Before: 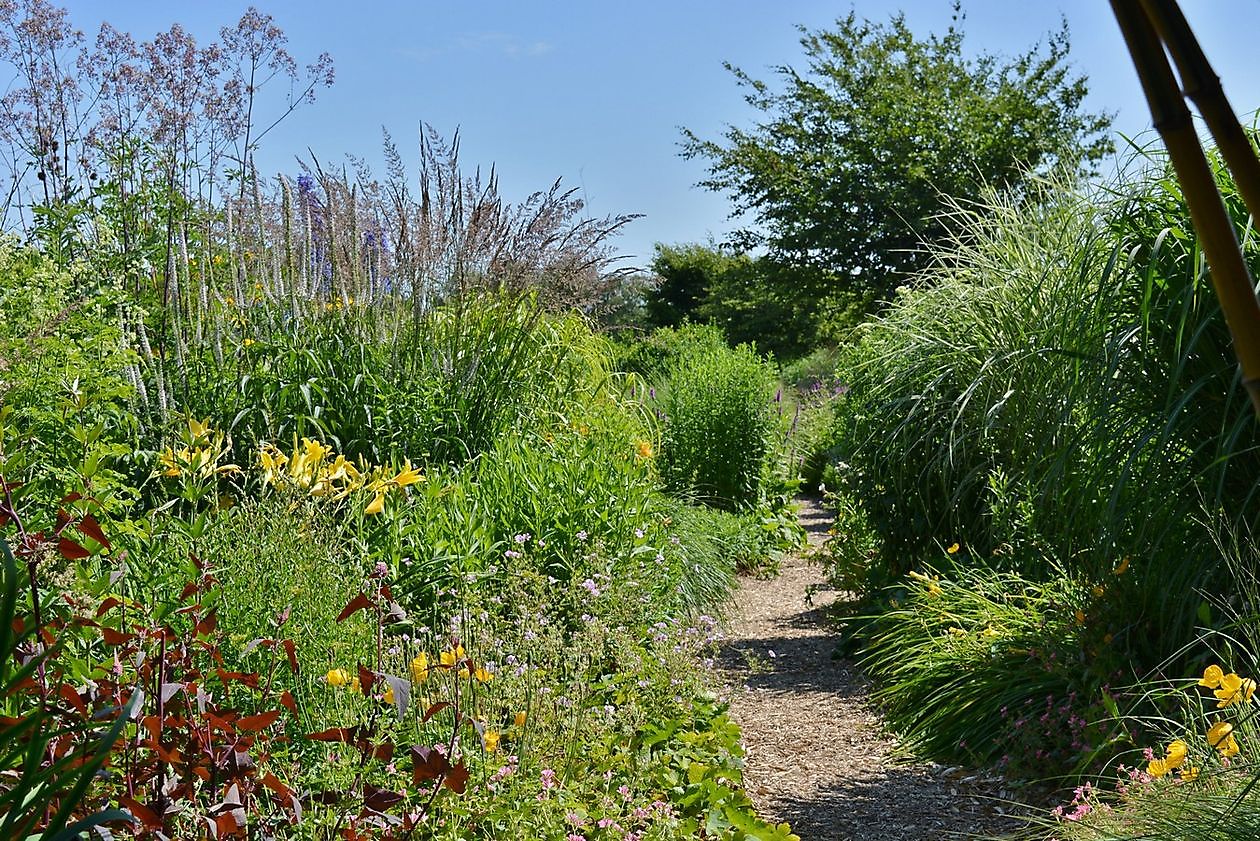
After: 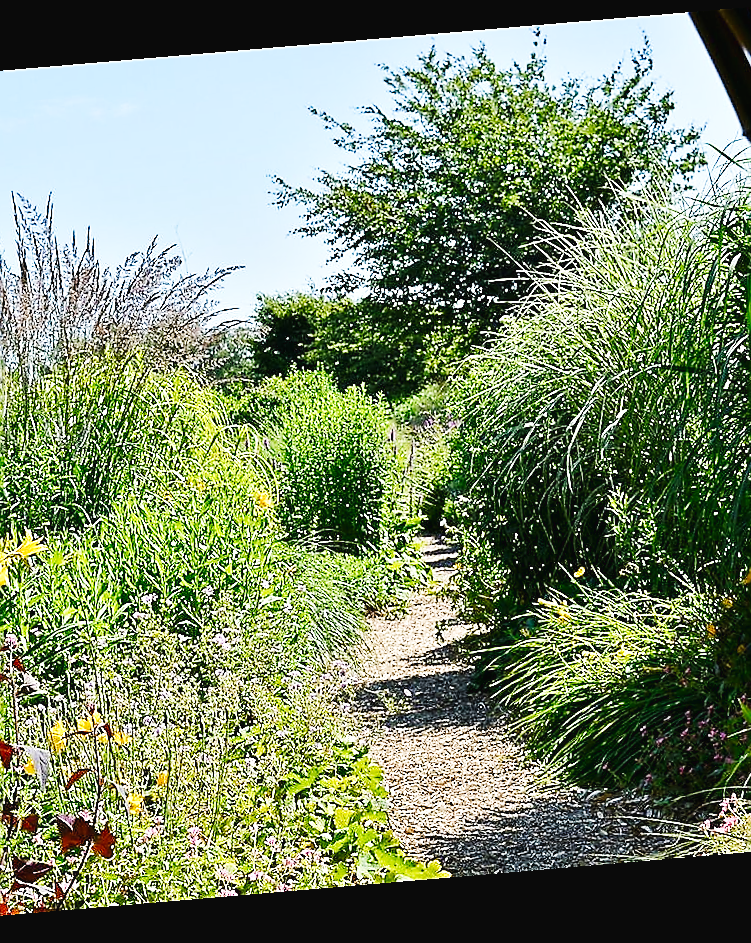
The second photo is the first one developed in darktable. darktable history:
base curve: curves: ch0 [(0, 0.003) (0.001, 0.002) (0.006, 0.004) (0.02, 0.022) (0.048, 0.086) (0.094, 0.234) (0.162, 0.431) (0.258, 0.629) (0.385, 0.8) (0.548, 0.918) (0.751, 0.988) (1, 1)], preserve colors none
sharpen: radius 1.4, amount 1.25, threshold 0.7
crop: left 31.458%, top 0%, right 11.876%
rotate and perspective: rotation -4.86°, automatic cropping off
